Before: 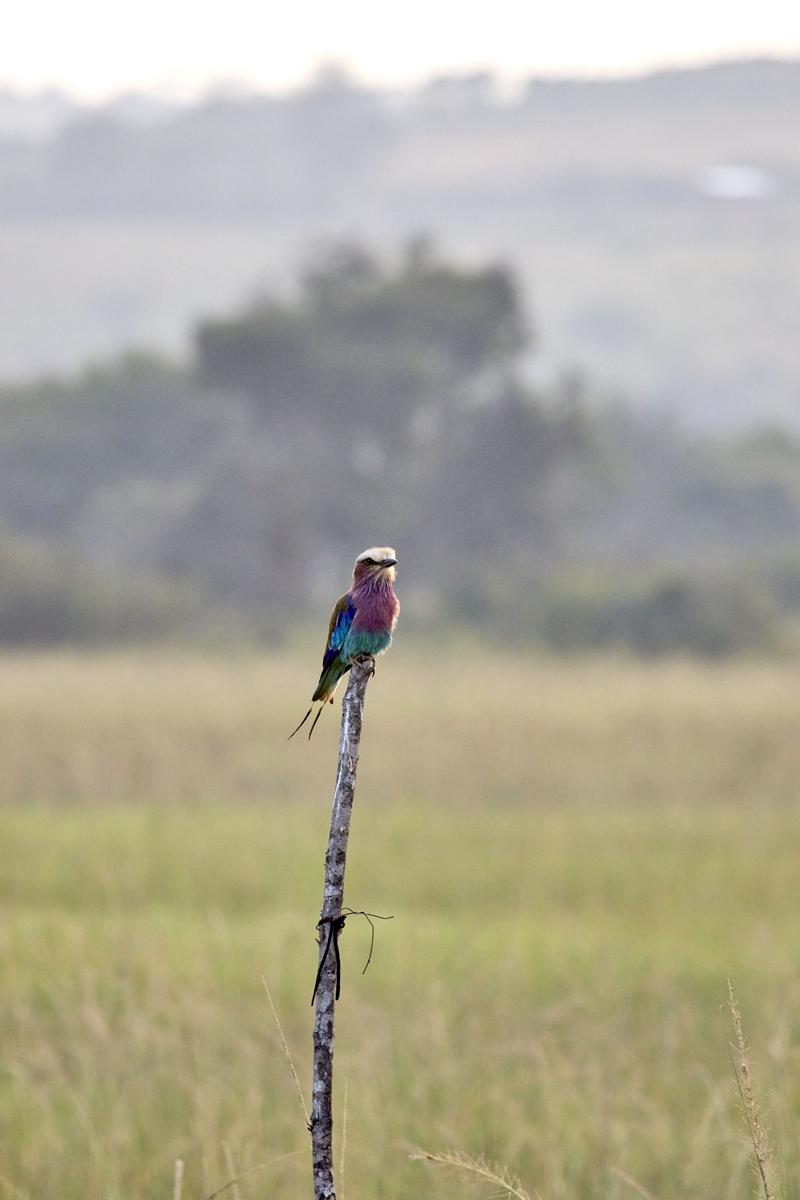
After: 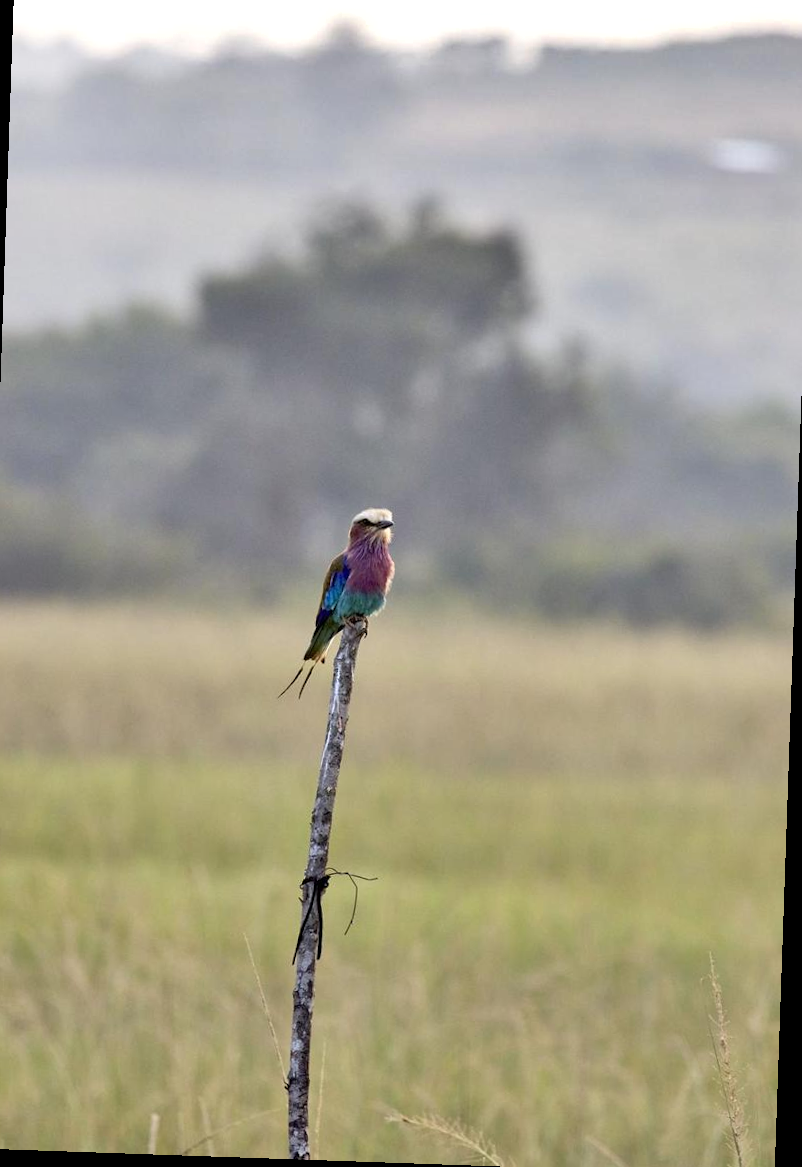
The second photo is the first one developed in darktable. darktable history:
crop and rotate: angle -1.98°, left 3.097%, top 4.248%, right 1.511%, bottom 0.616%
shadows and highlights: shadows 13.48, white point adjustment 1.12, soften with gaussian
